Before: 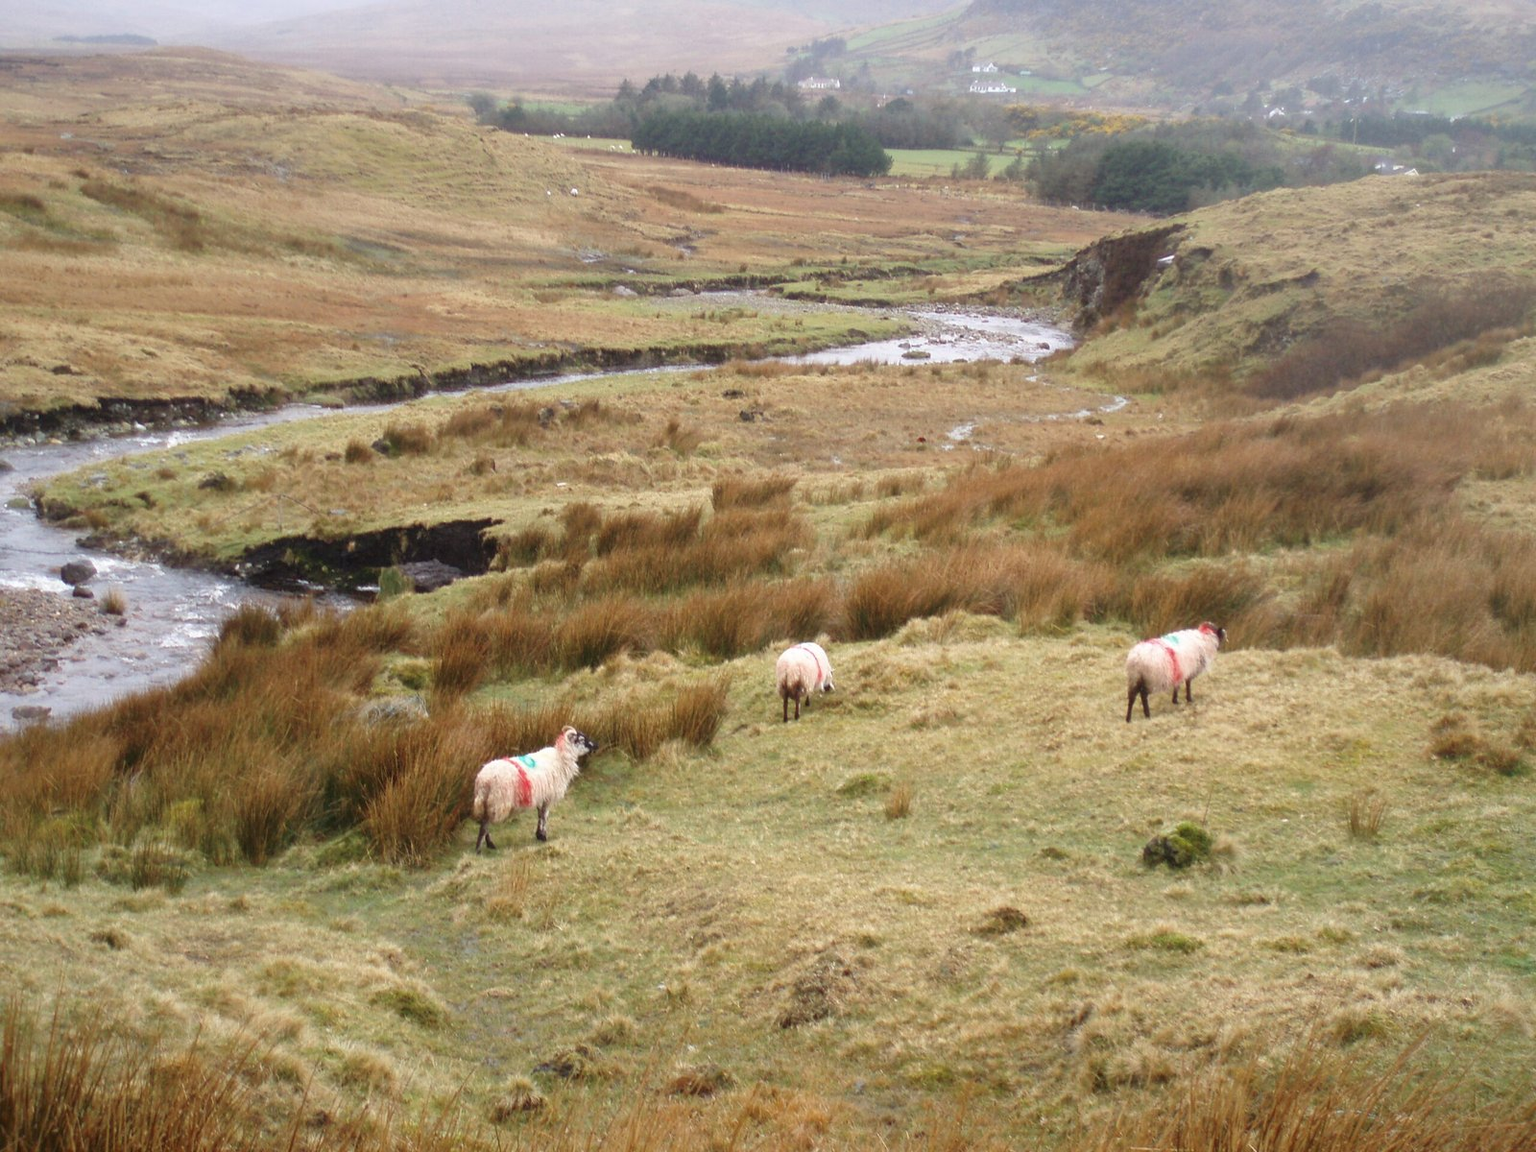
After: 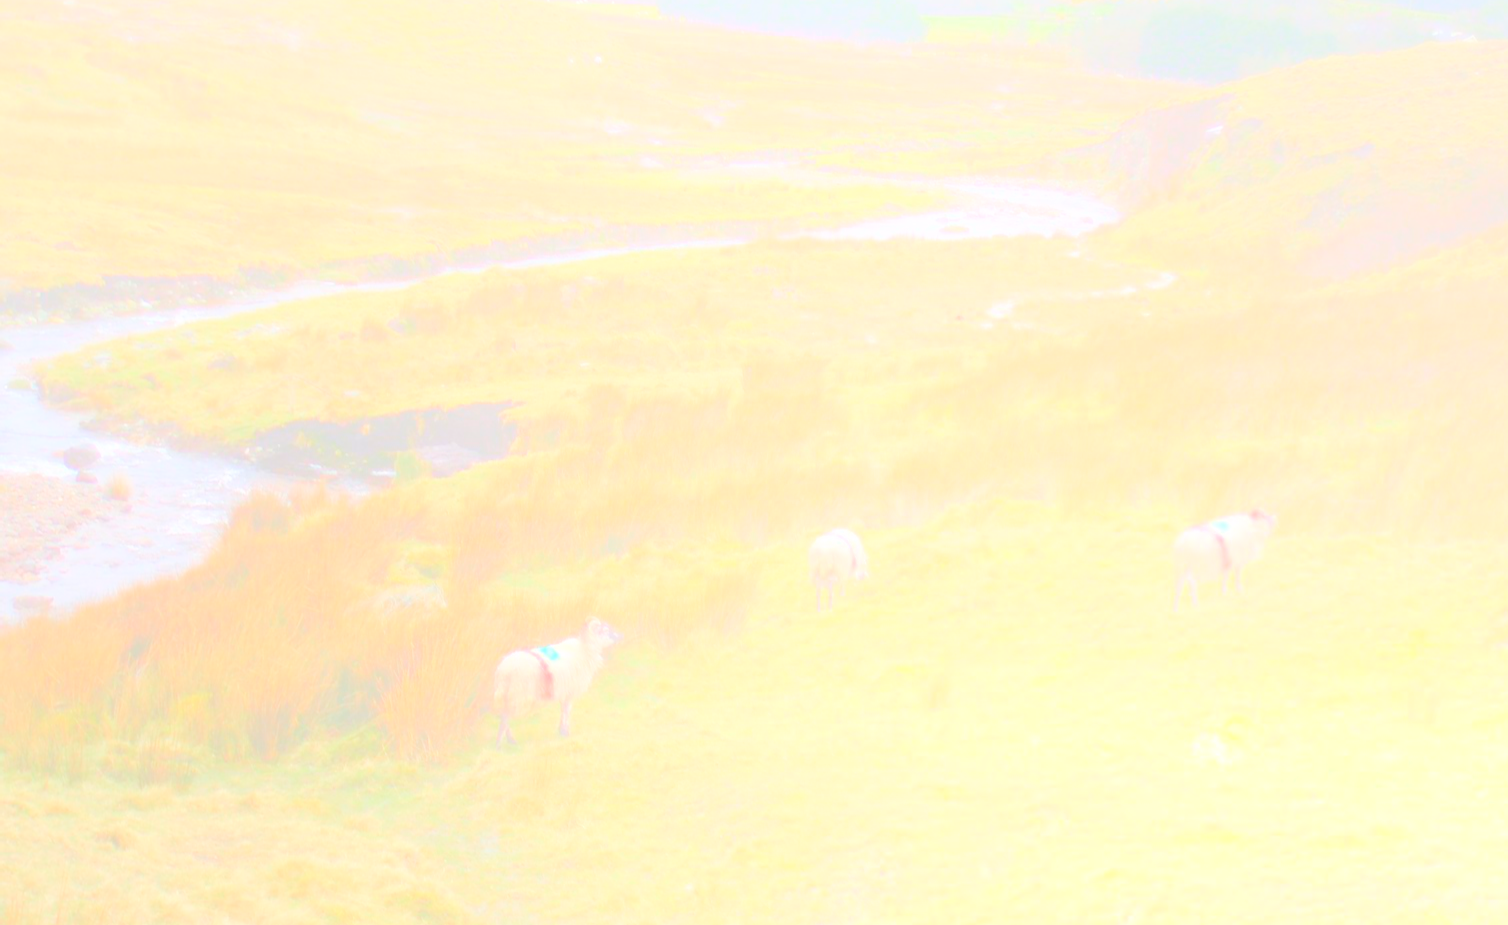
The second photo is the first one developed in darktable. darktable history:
bloom: size 70%, threshold 25%, strength 70%
crop and rotate: angle 0.03°, top 11.643%, right 5.651%, bottom 11.189%
